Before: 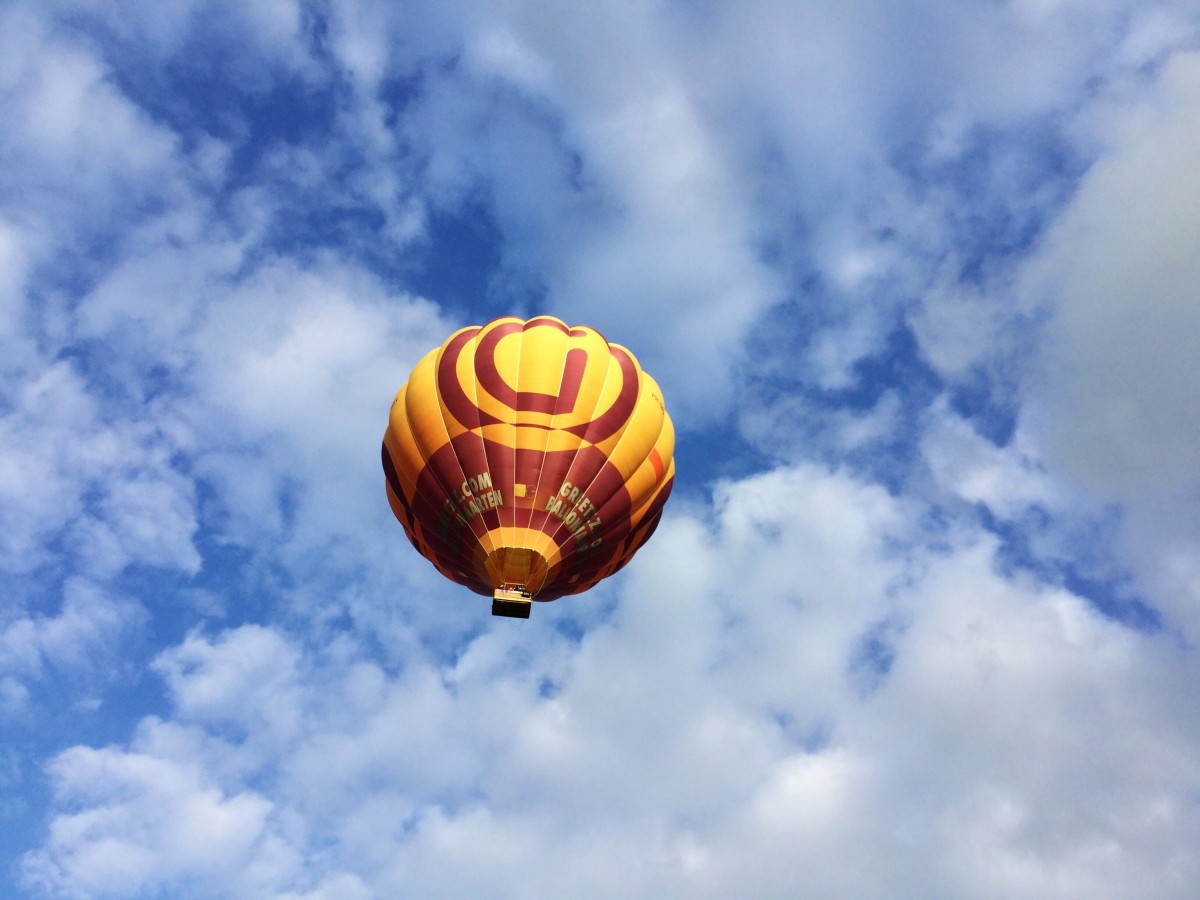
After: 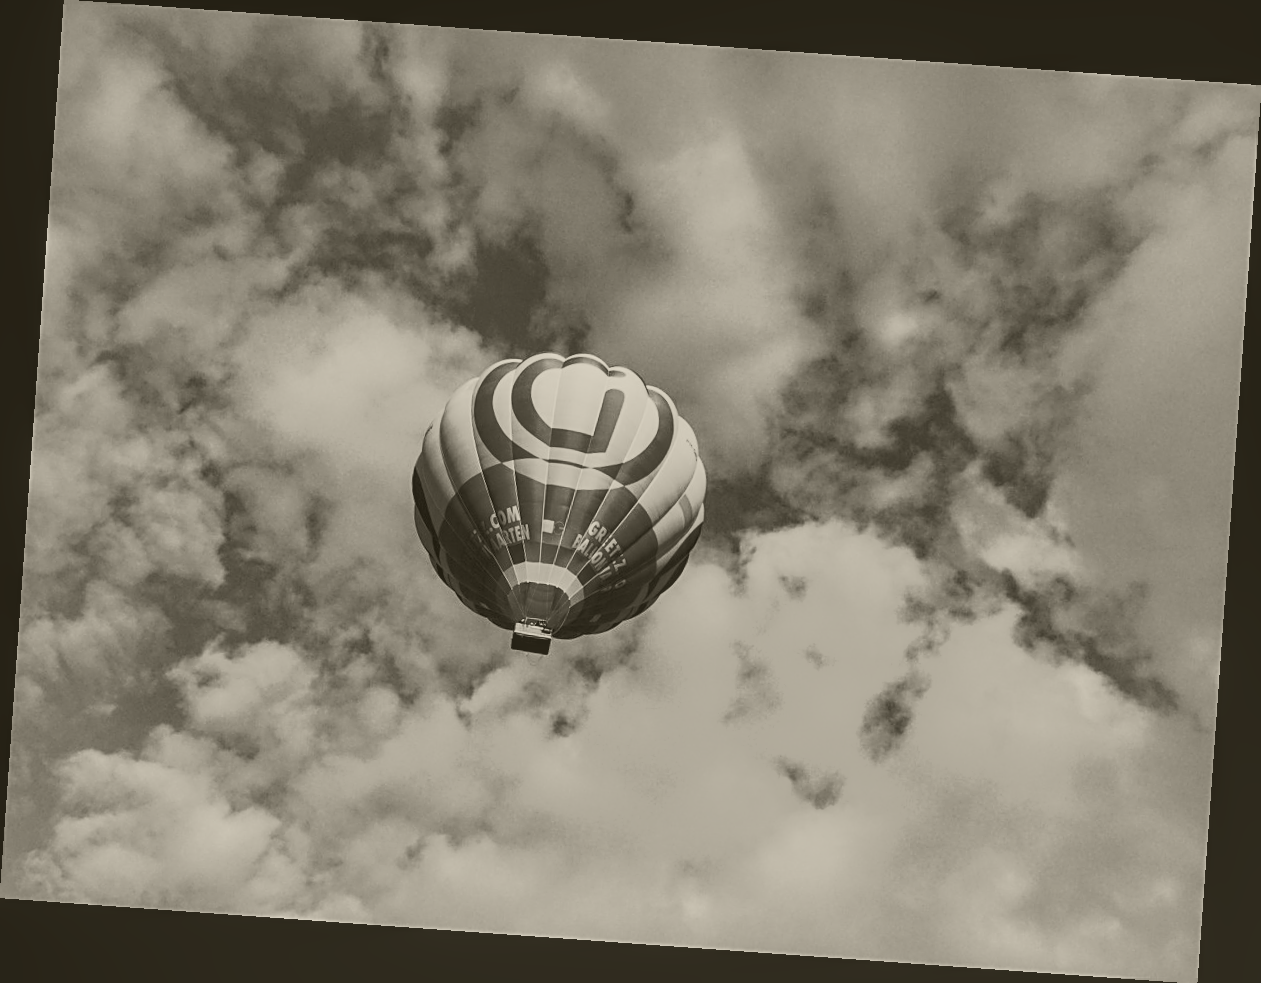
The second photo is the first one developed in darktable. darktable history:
colorize: hue 41.44°, saturation 22%, source mix 60%, lightness 10.61%
rotate and perspective: rotation 4.1°, automatic cropping off
shadows and highlights: soften with gaussian
exposure: black level correction 0, exposure 1.1 EV, compensate exposure bias true, compensate highlight preservation false
sharpen: on, module defaults
local contrast: detail 130%
haze removal: adaptive false
contrast brightness saturation: saturation -0.1
